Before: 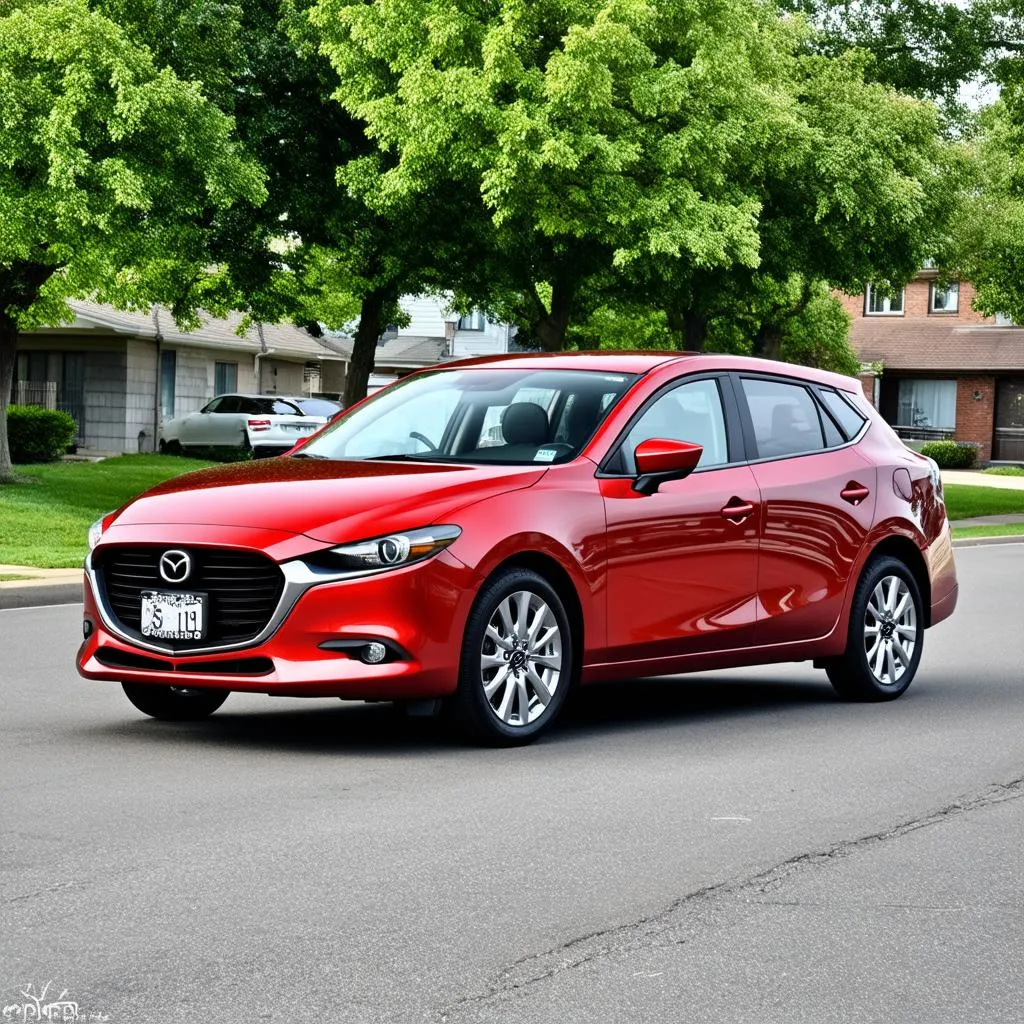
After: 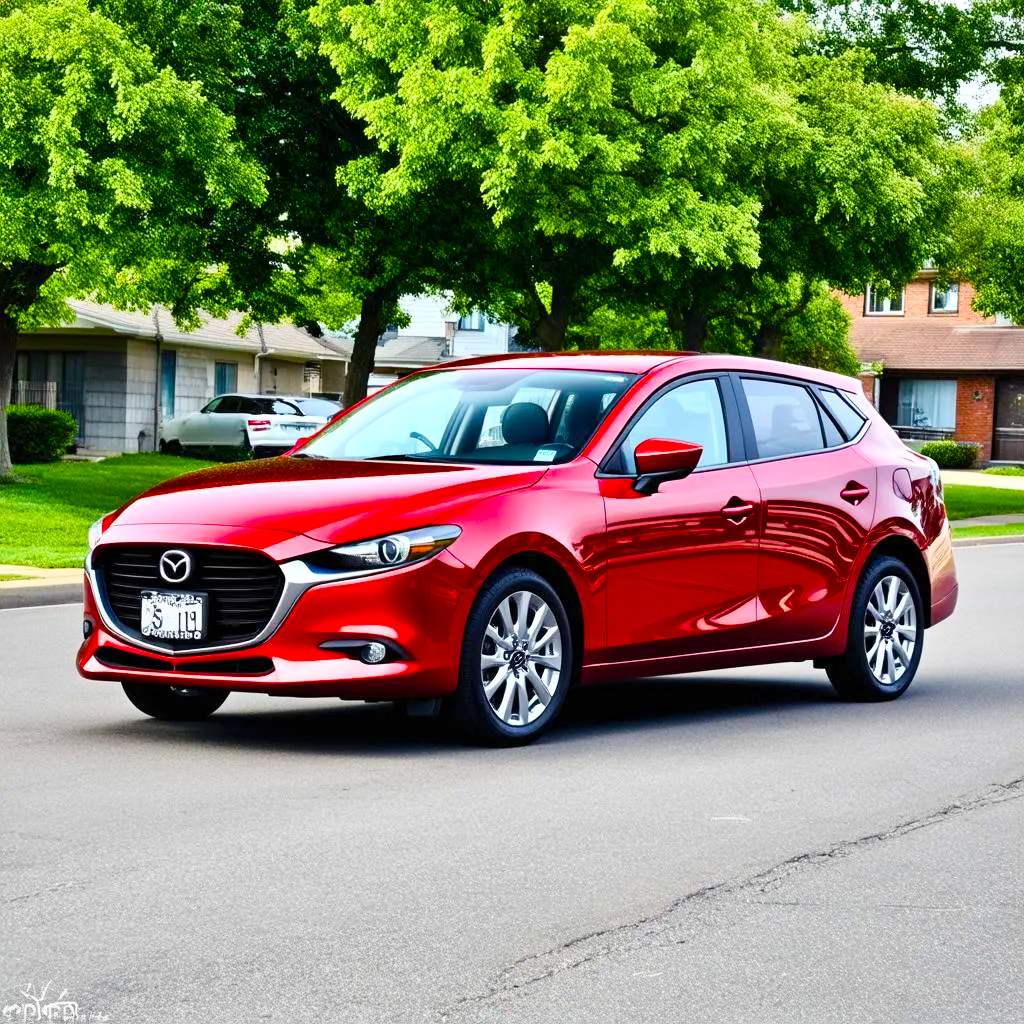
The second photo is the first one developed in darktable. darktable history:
color balance rgb: shadows lift › chroma 3.008%, shadows lift › hue 278.44°, highlights gain › chroma 0.113%, highlights gain › hue 331.31°, perceptual saturation grading › global saturation 55.006%, perceptual saturation grading › highlights -50.106%, perceptual saturation grading › mid-tones 39.78%, perceptual saturation grading › shadows 30.976%, global vibrance 20%
contrast brightness saturation: contrast 0.197, brightness 0.147, saturation 0.141
